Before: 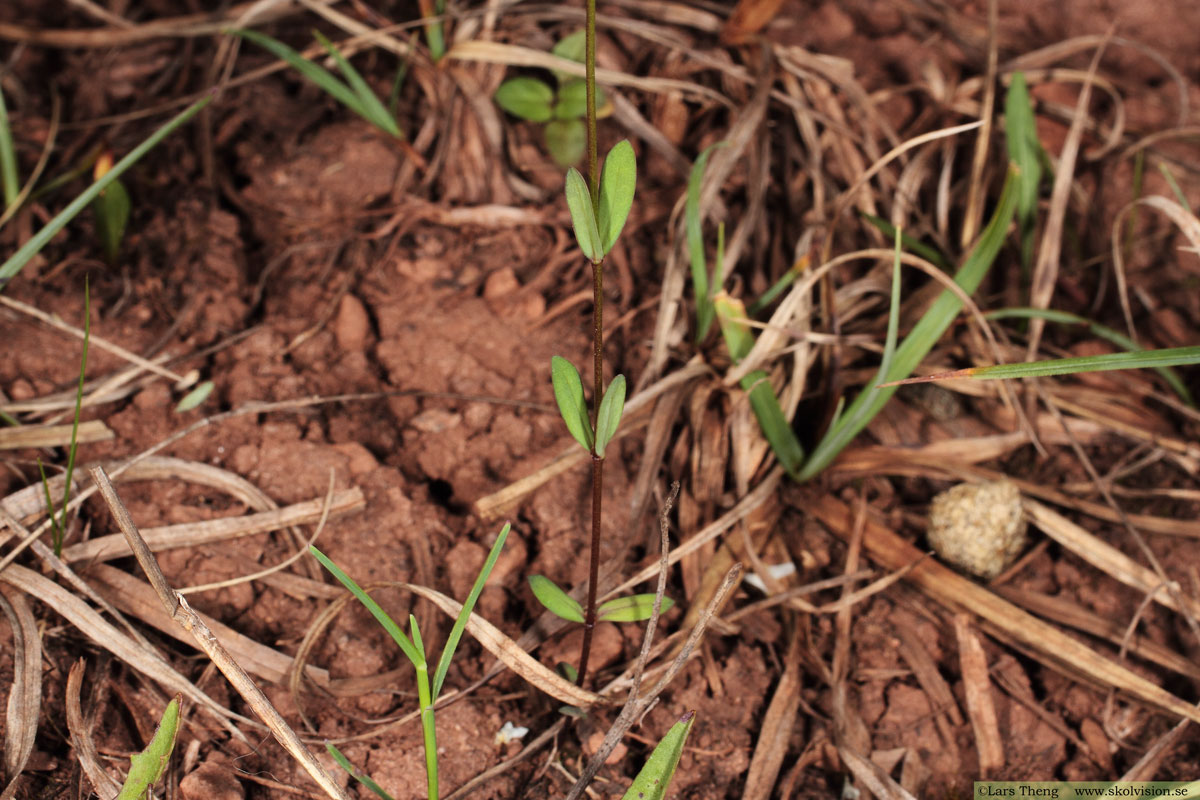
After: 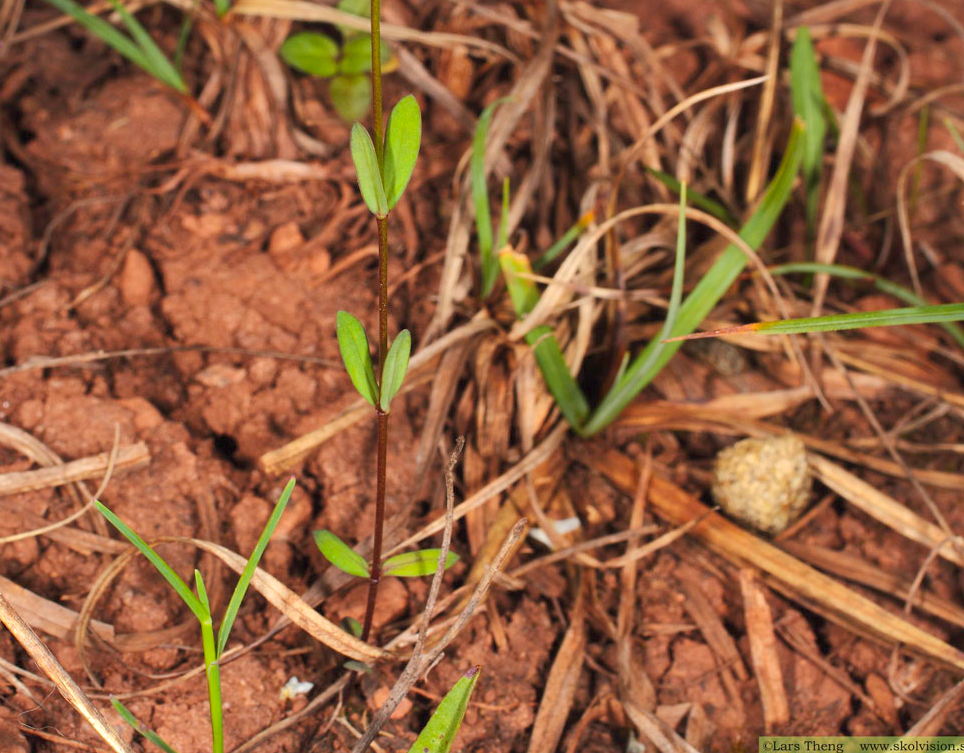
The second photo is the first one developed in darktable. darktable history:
exposure: black level correction 0, exposure 0.5 EV, compensate highlight preservation false
shadows and highlights: on, module defaults
color balance rgb: shadows lift › chroma 0.691%, shadows lift › hue 111.76°, perceptual saturation grading › global saturation 25.29%, contrast -10.049%
crop and rotate: left 17.946%, top 5.858%, right 1.674%
